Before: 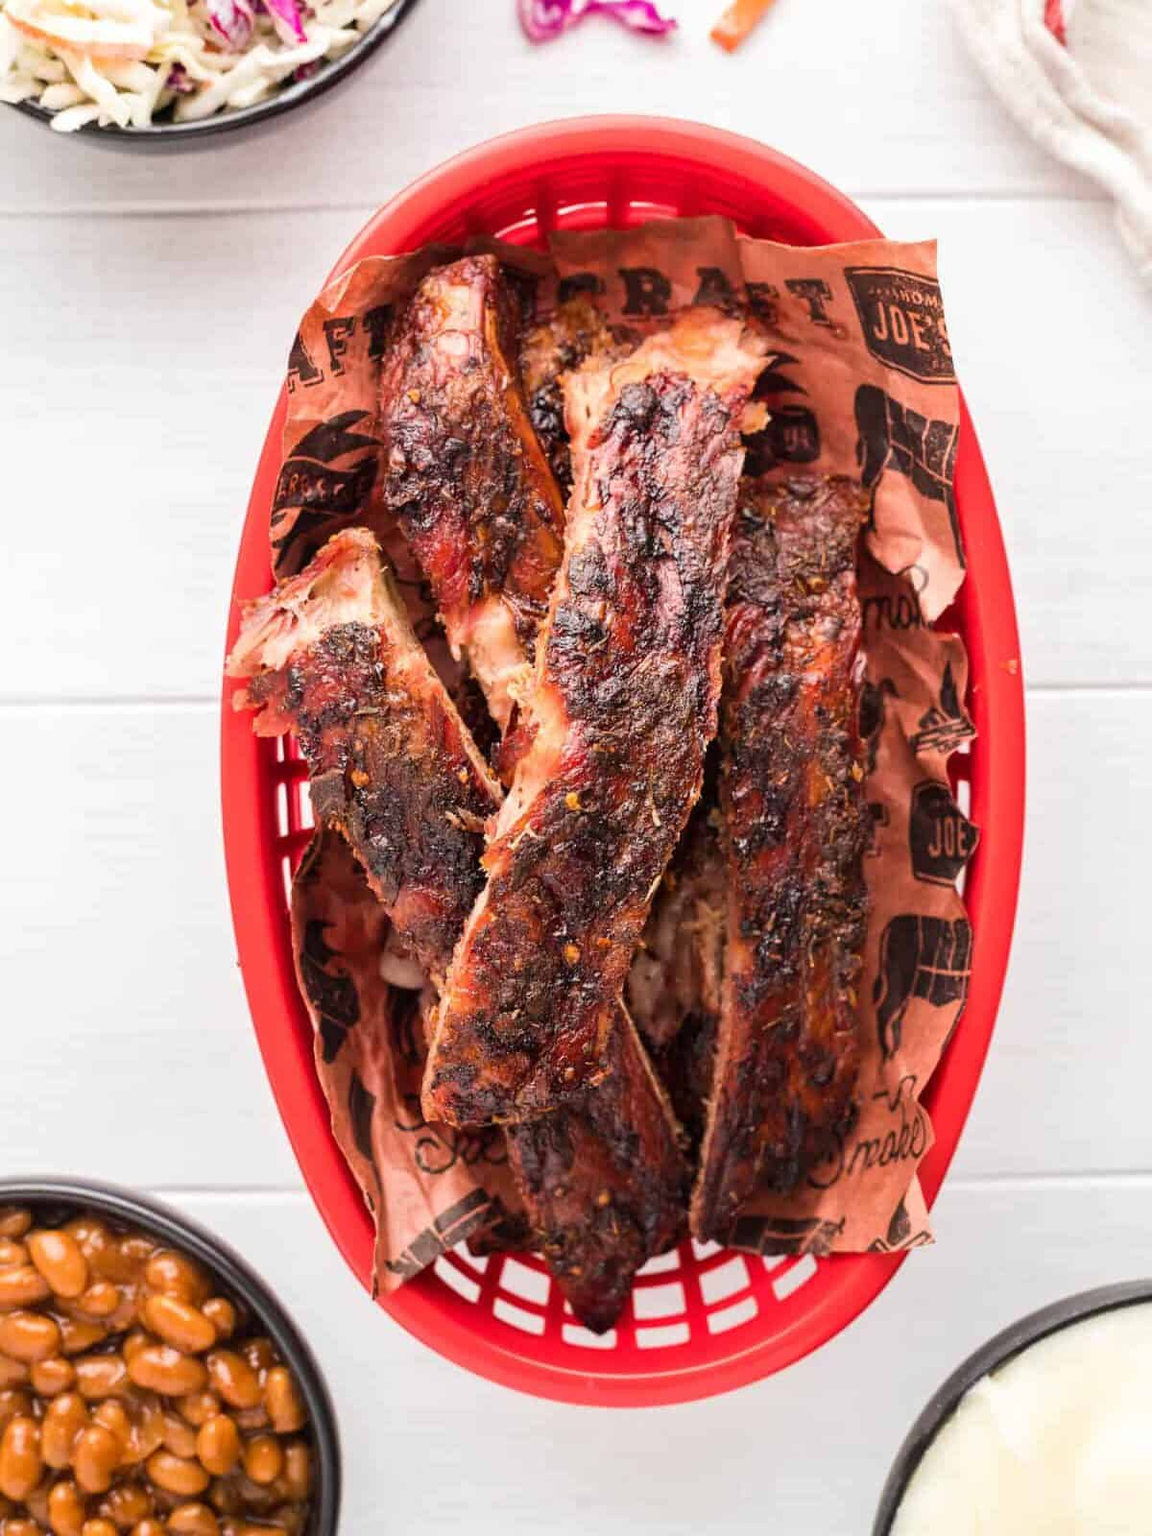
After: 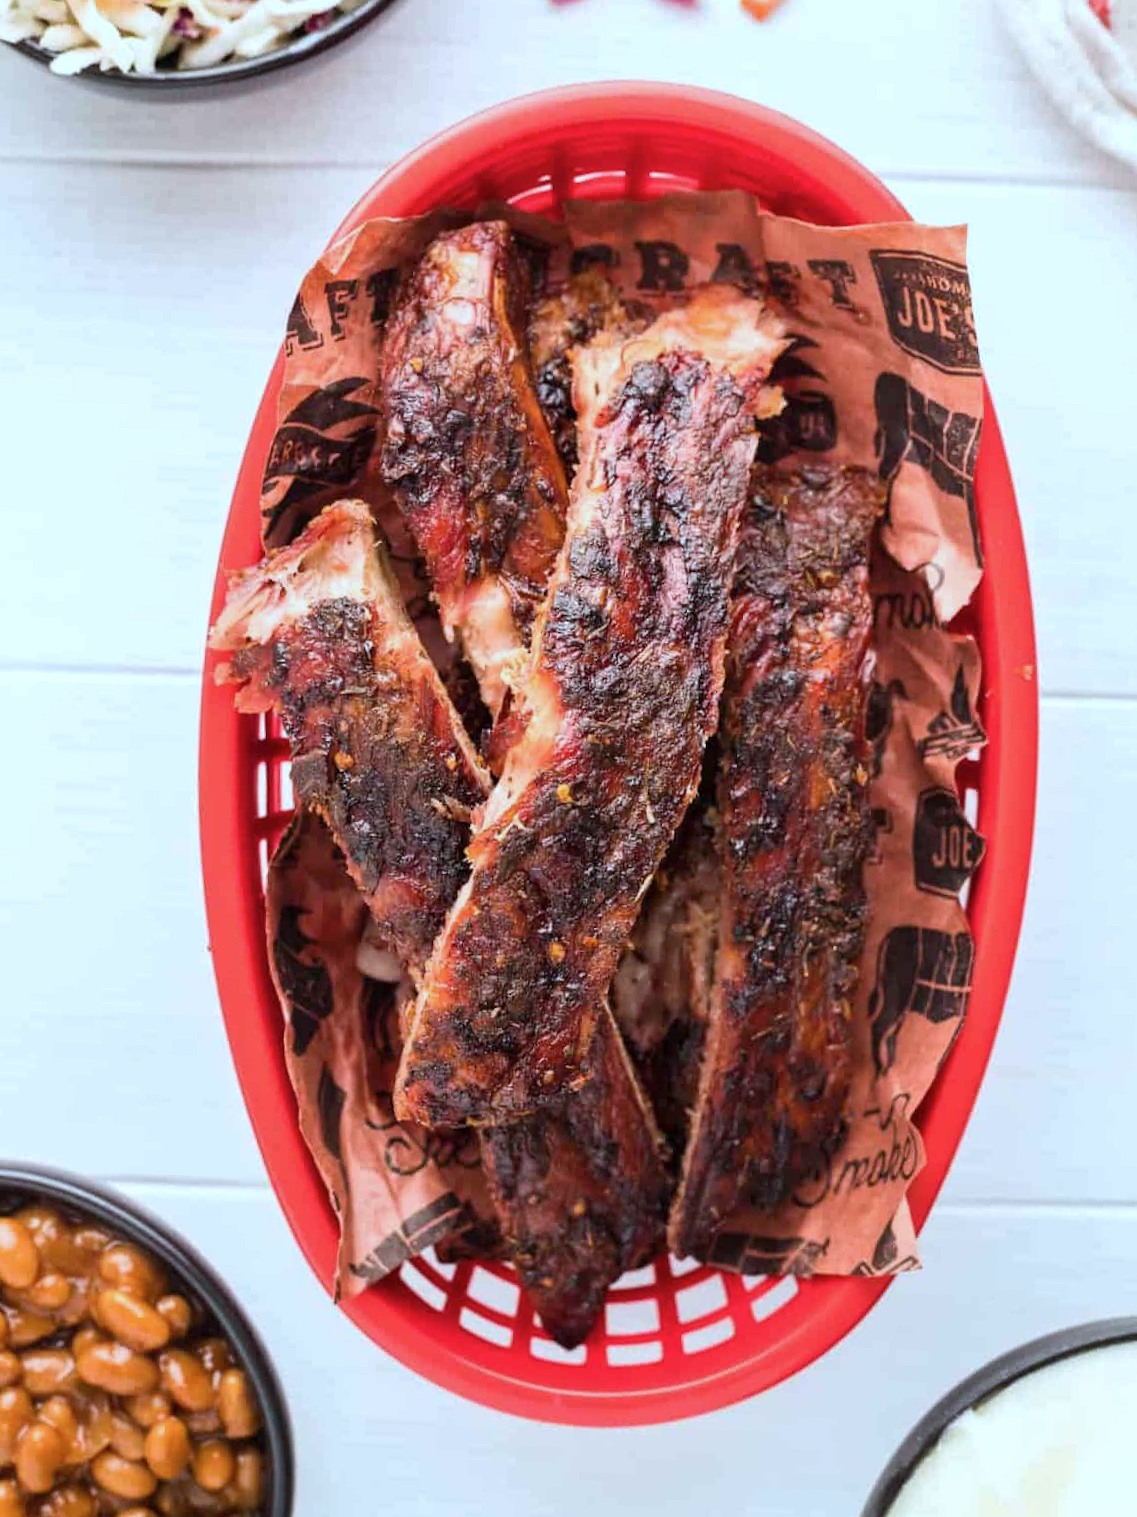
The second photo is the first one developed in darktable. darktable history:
color calibration: illuminant F (fluorescent), F source F9 (Cool White Deluxe 4150 K) – high CRI, x 0.374, y 0.373, temperature 4158.34 K
crop and rotate: angle -2.38°
